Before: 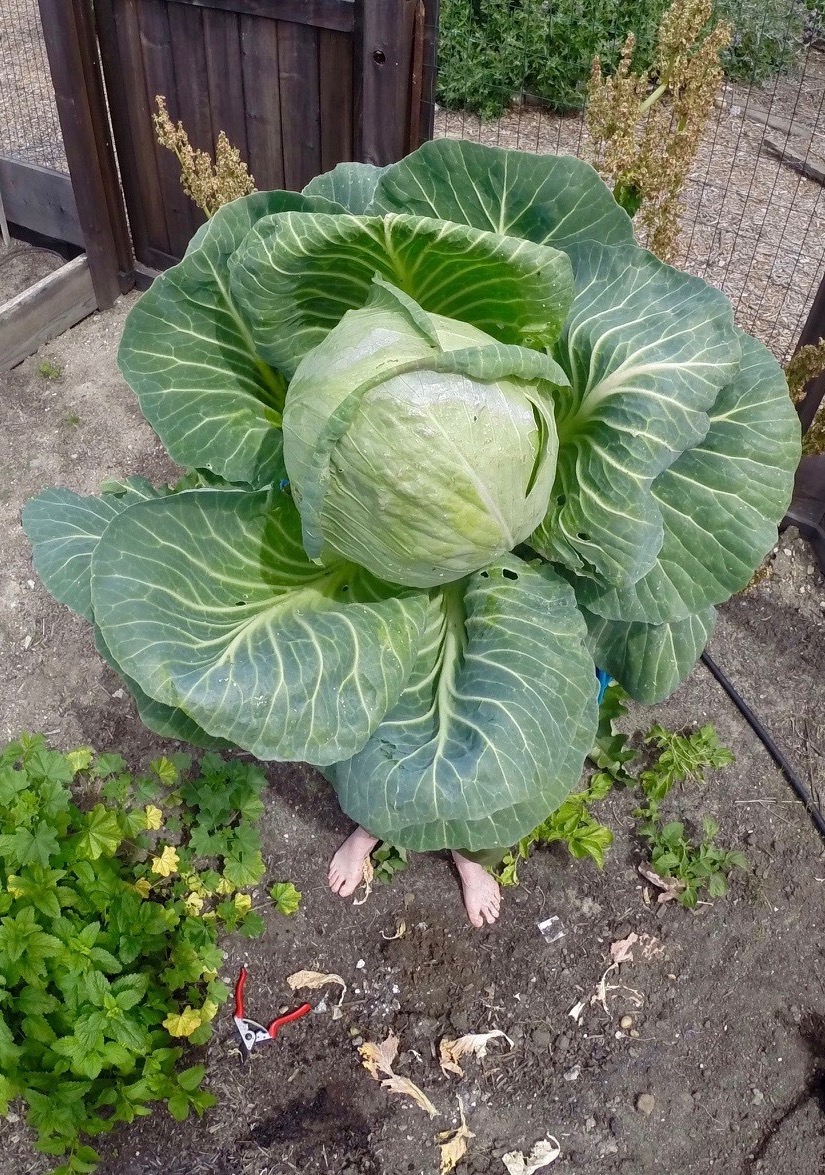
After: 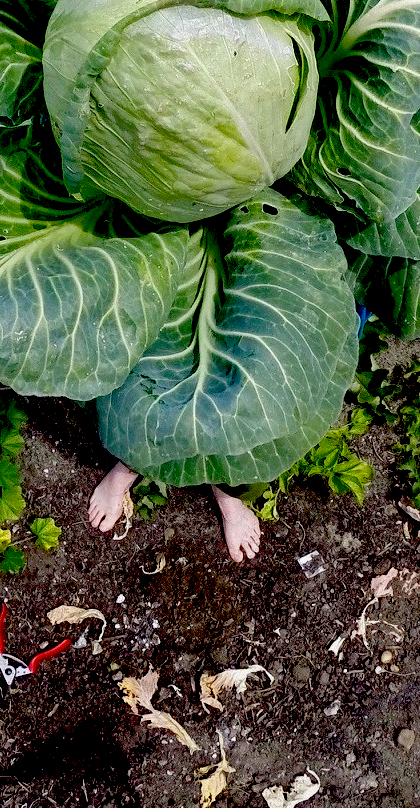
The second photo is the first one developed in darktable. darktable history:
exposure: black level correction 0.1, exposure -0.092 EV, compensate highlight preservation false
crop and rotate: left 29.237%, top 31.152%, right 19.807%
